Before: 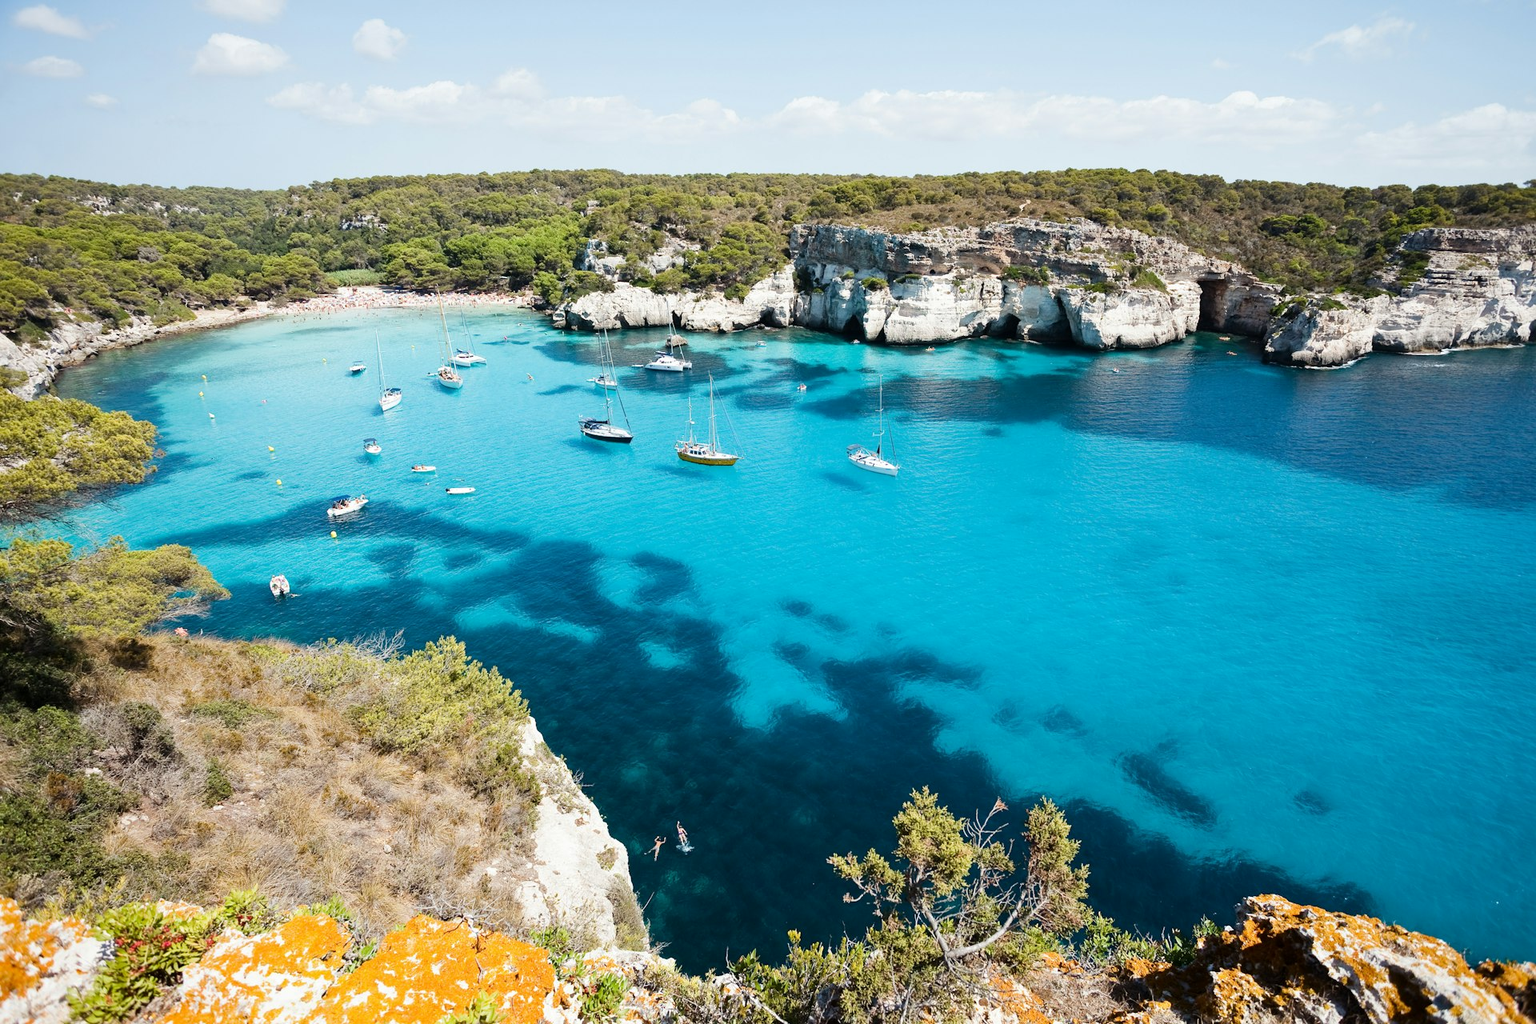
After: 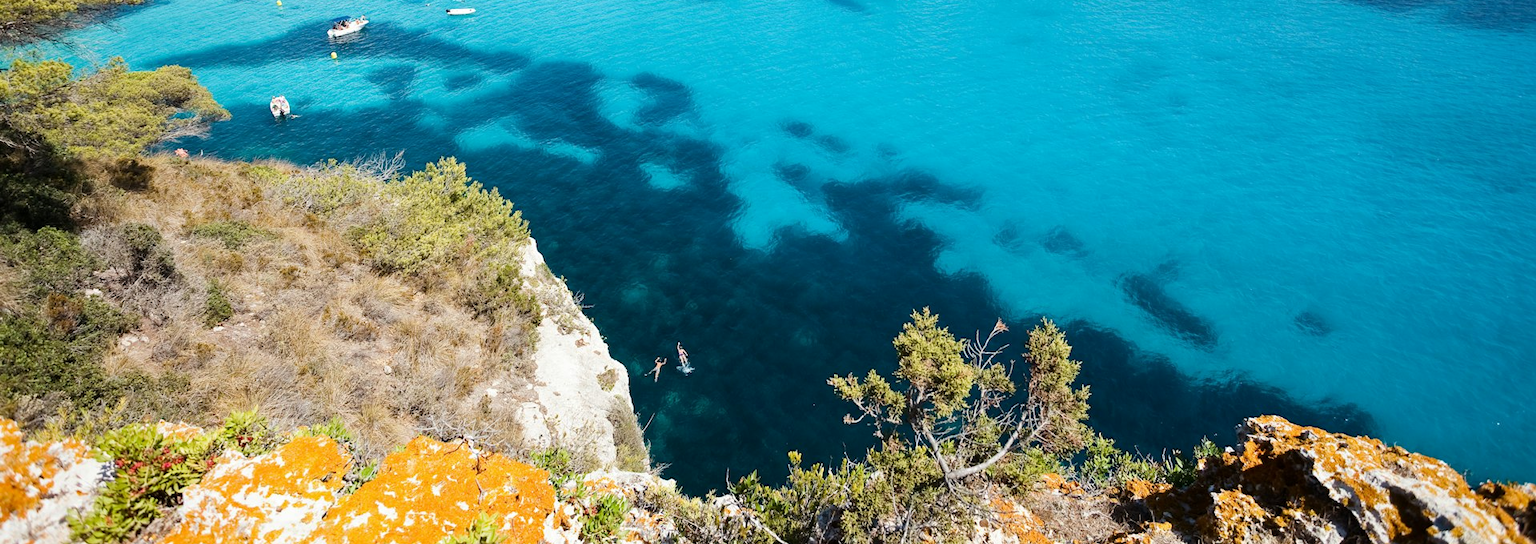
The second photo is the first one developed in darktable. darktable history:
tone equalizer: edges refinement/feathering 500, mask exposure compensation -1.57 EV, preserve details guided filter
crop and rotate: top 46.807%, right 0.028%
